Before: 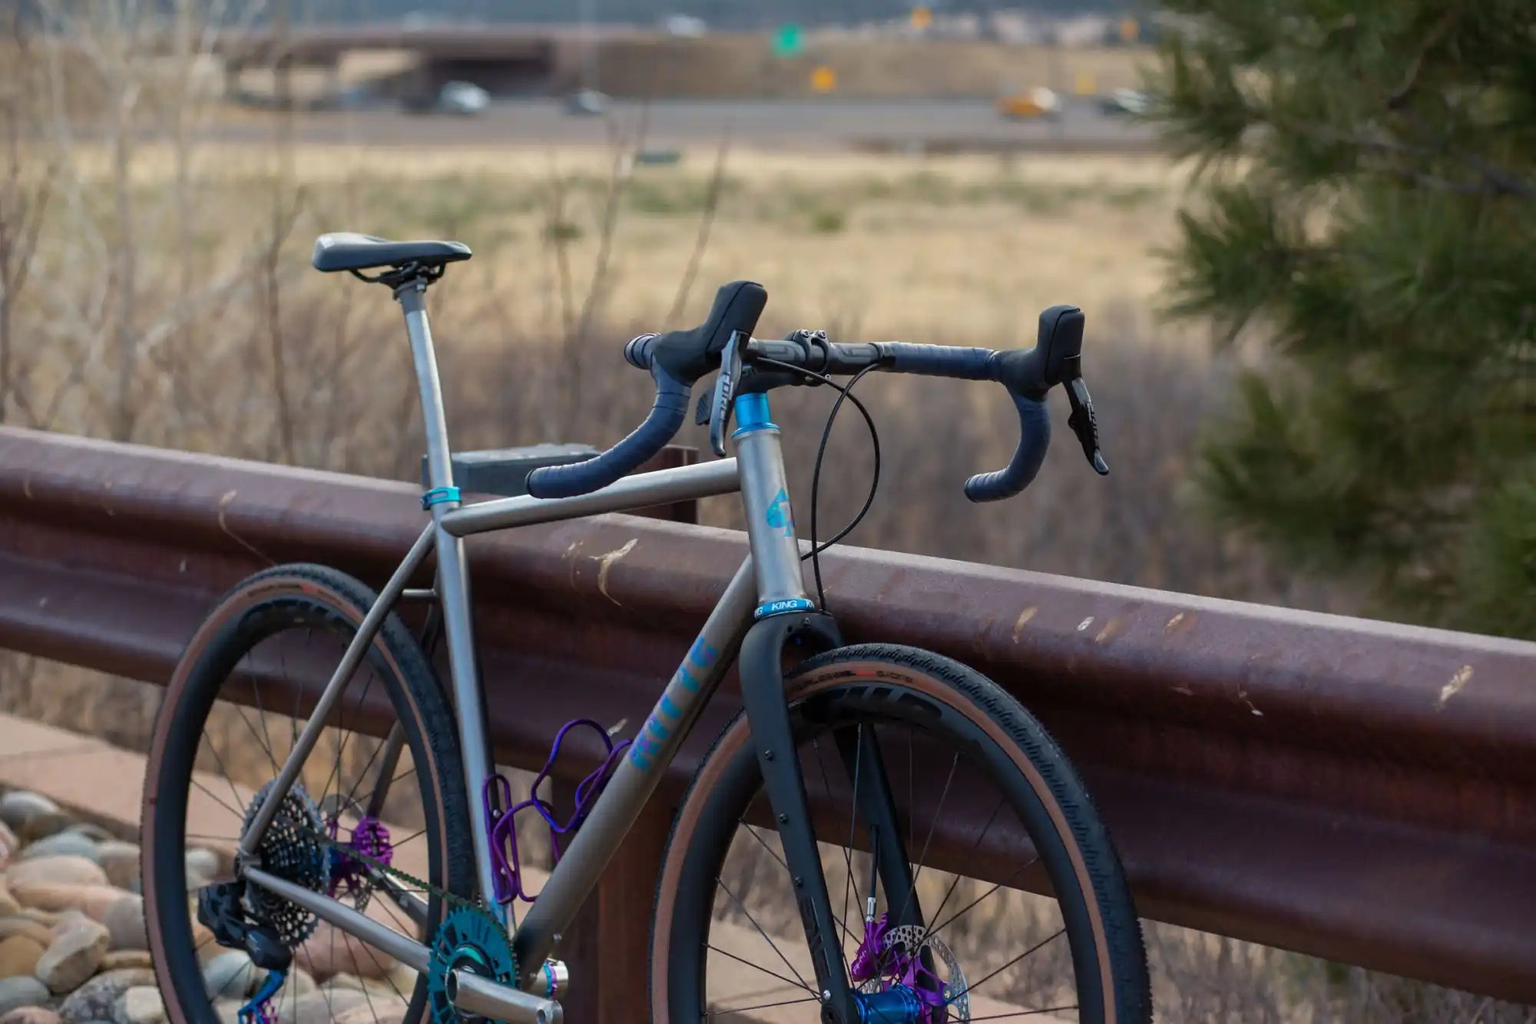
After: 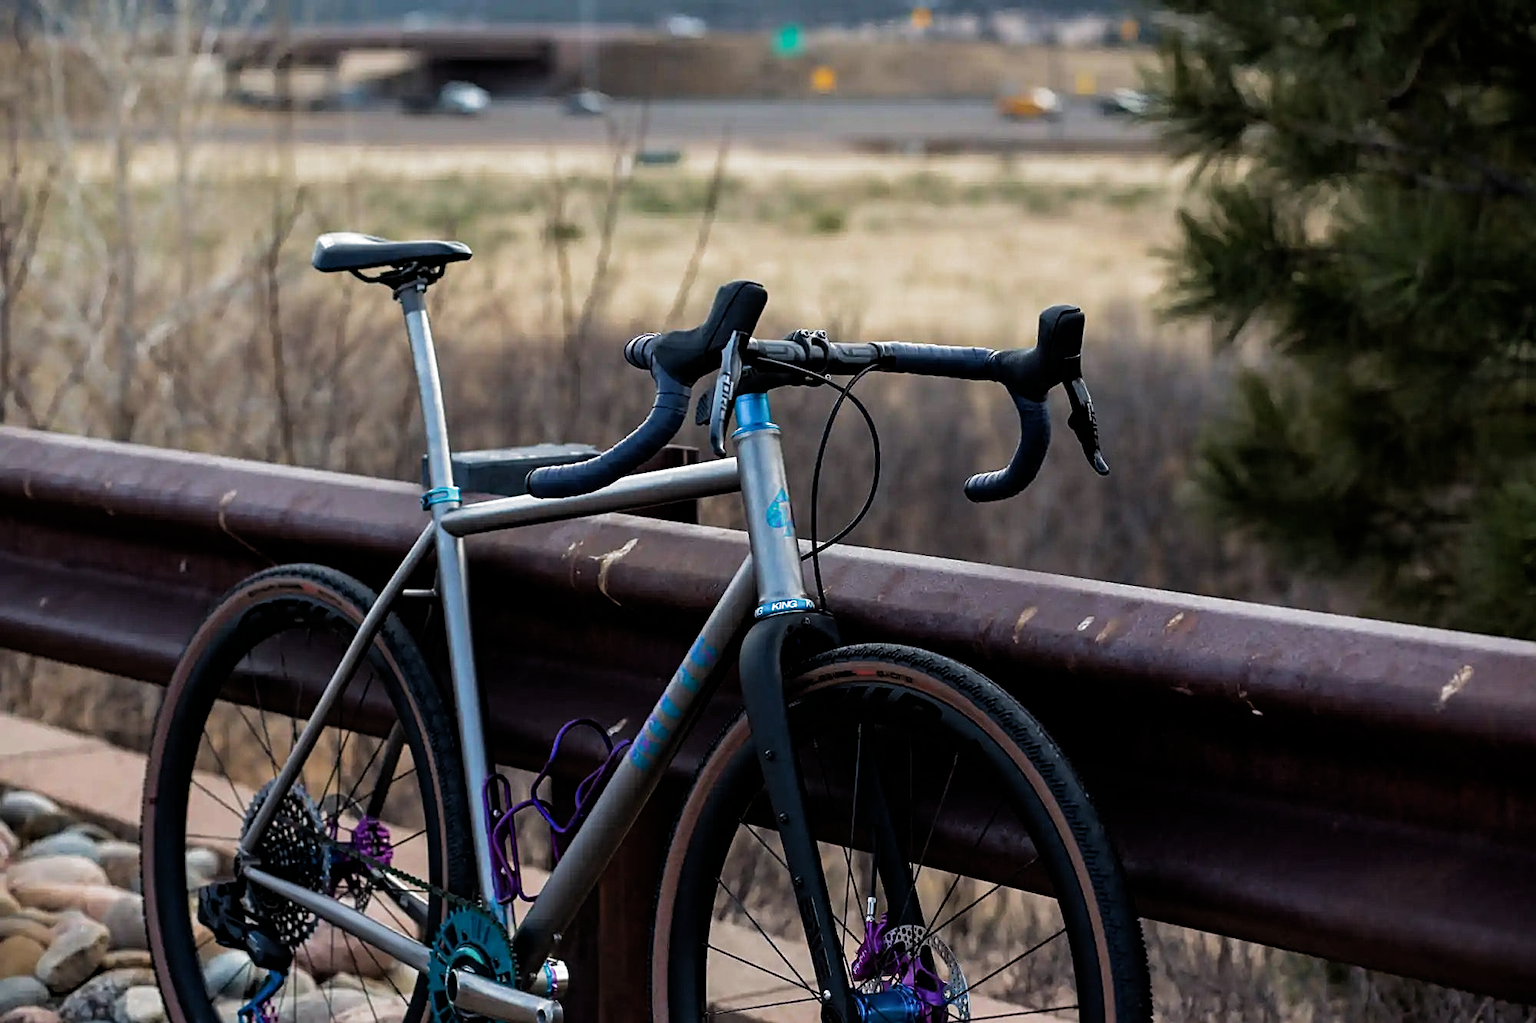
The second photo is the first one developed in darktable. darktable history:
filmic rgb: black relative exposure -8.2 EV, white relative exposure 2.2 EV, threshold 3 EV, hardness 7.11, latitude 75%, contrast 1.325, highlights saturation mix -2%, shadows ↔ highlights balance 30%, preserve chrominance RGB euclidean norm, color science v5 (2021), contrast in shadows safe, contrast in highlights safe, enable highlight reconstruction true
sharpen: on, module defaults
haze removal: compatibility mode true, adaptive false
